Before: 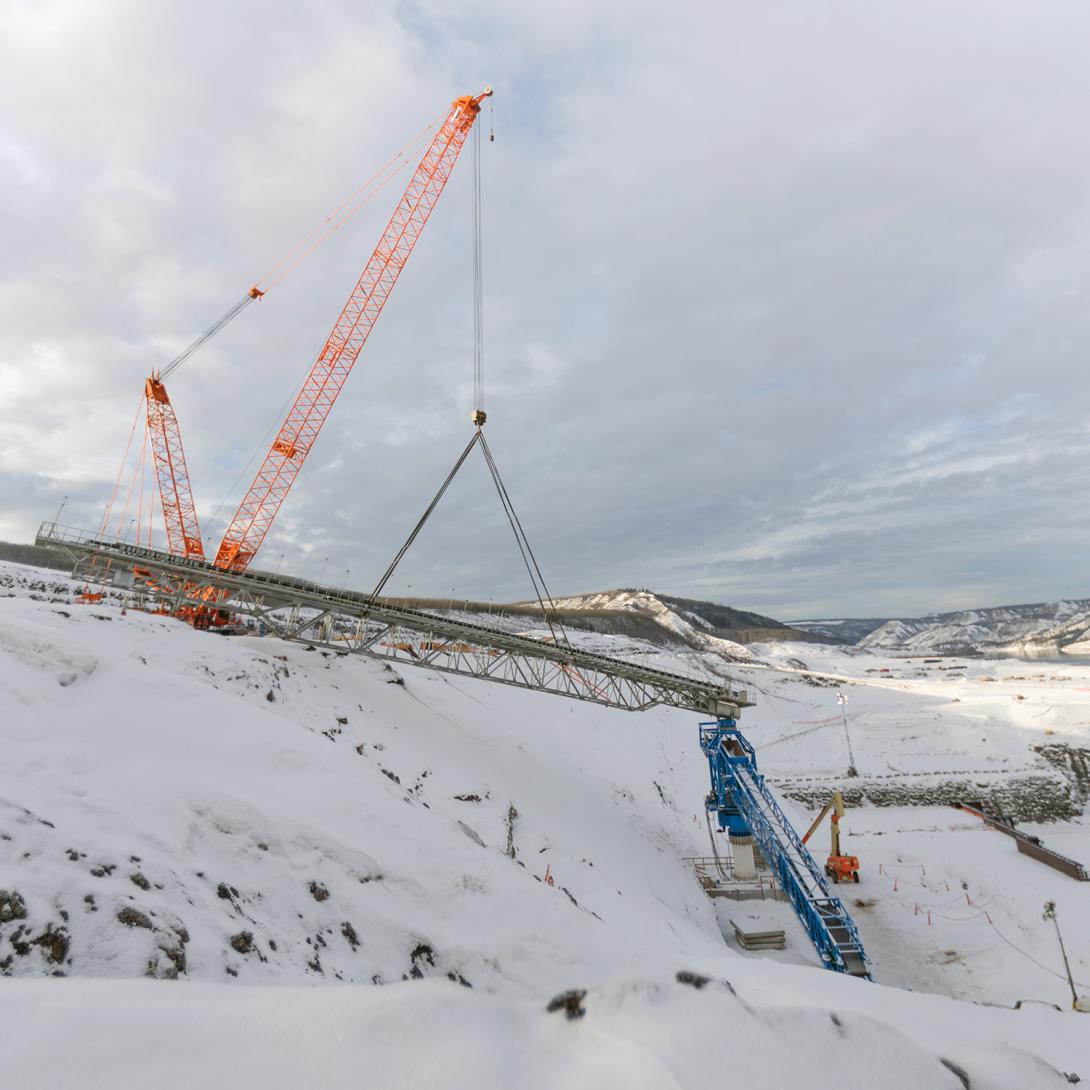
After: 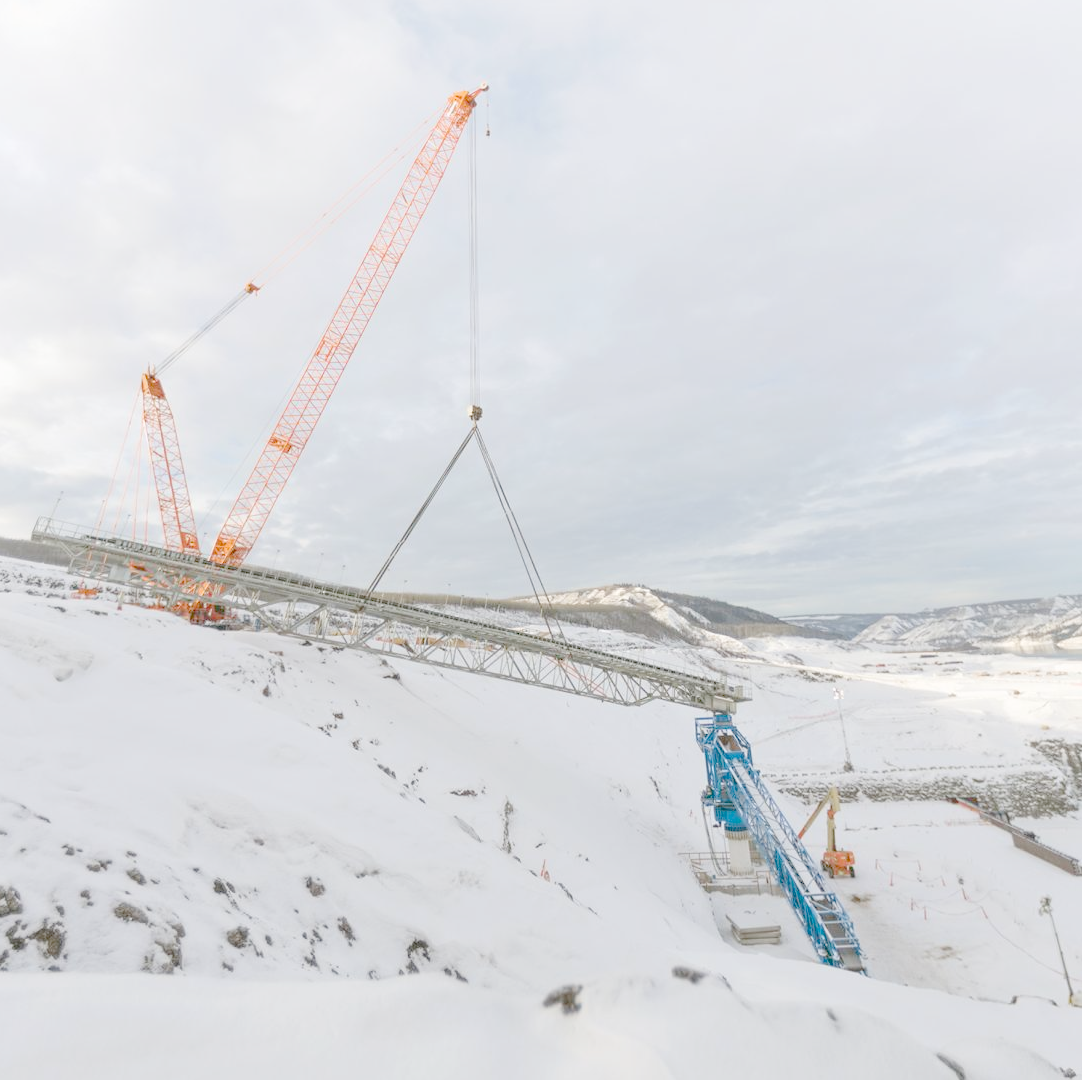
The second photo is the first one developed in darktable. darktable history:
crop: left 0.434%, top 0.485%, right 0.244%, bottom 0.386%
